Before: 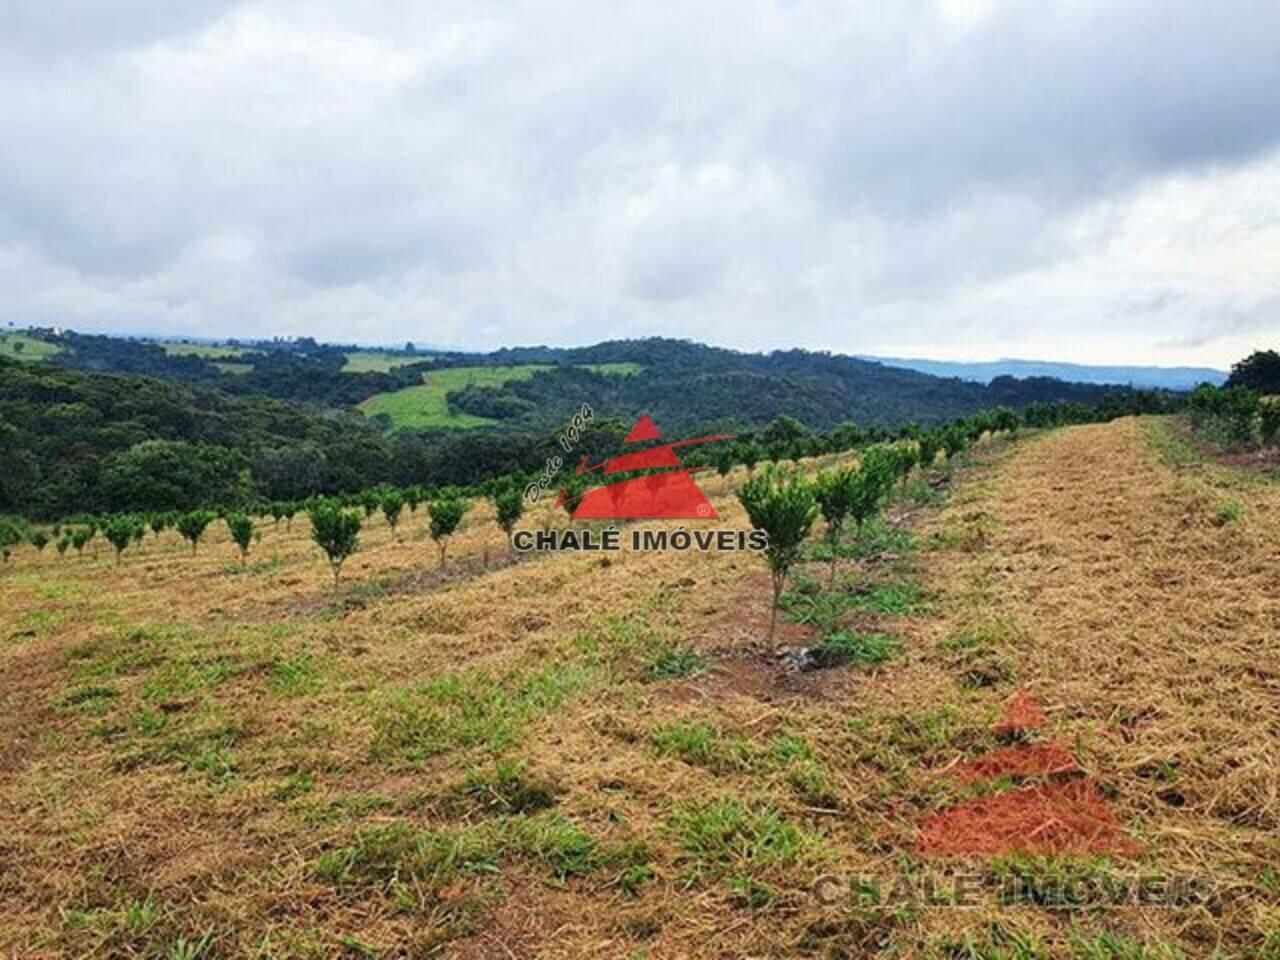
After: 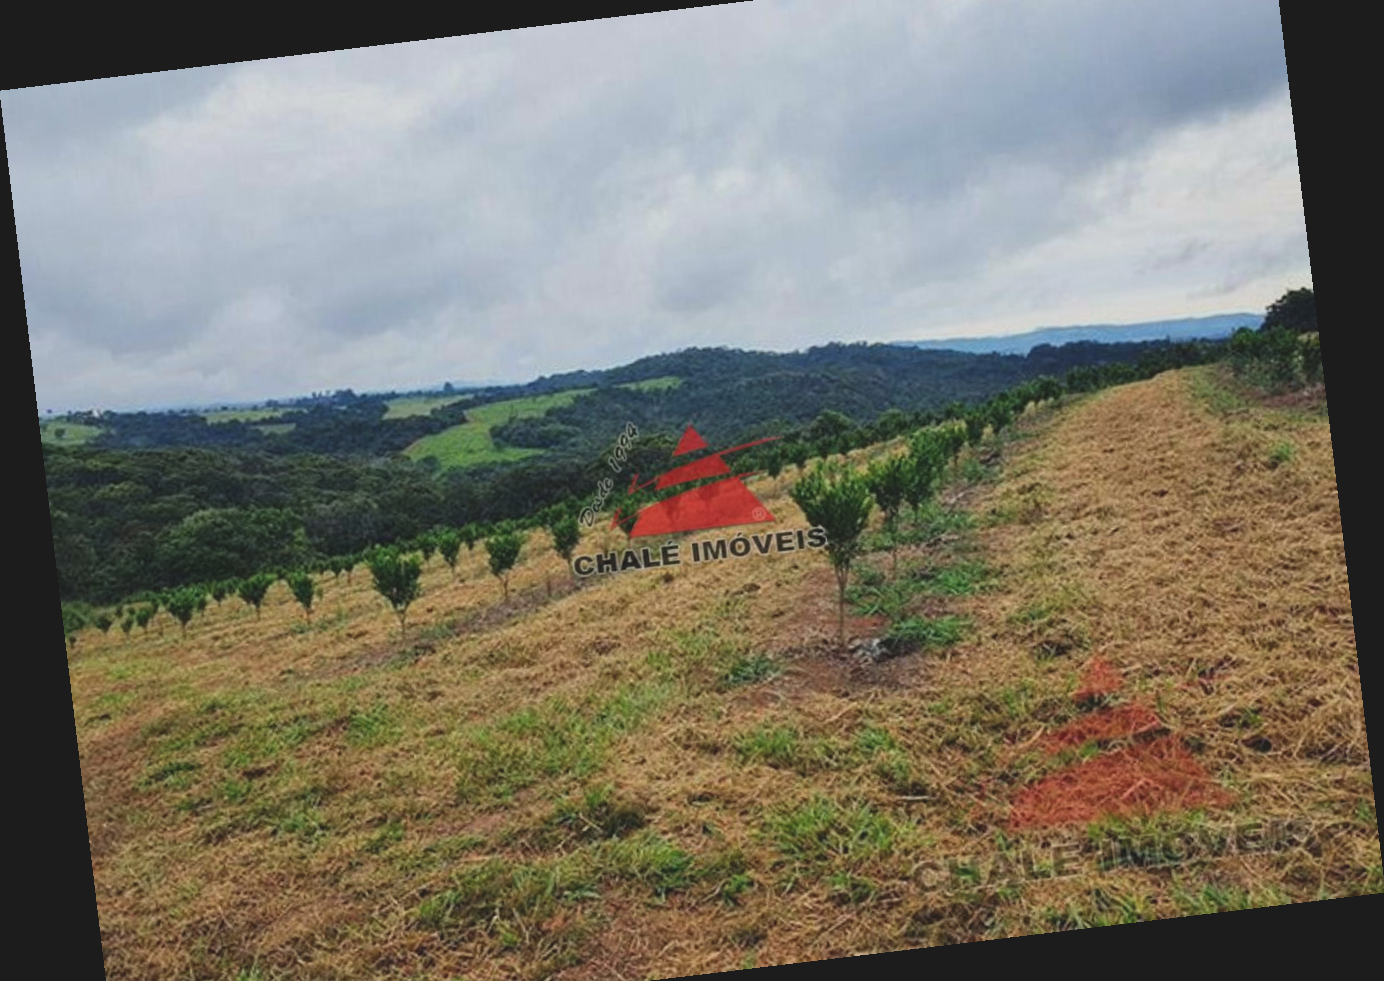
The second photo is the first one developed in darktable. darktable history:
crop and rotate: top 5.609%, bottom 5.609%
shadows and highlights: radius 125.46, shadows 21.19, highlights -21.19, low approximation 0.01
exposure: black level correction -0.015, exposure -0.5 EV, compensate highlight preservation false
grain: coarseness 0.81 ISO, strength 1.34%, mid-tones bias 0%
rotate and perspective: rotation -6.83°, automatic cropping off
